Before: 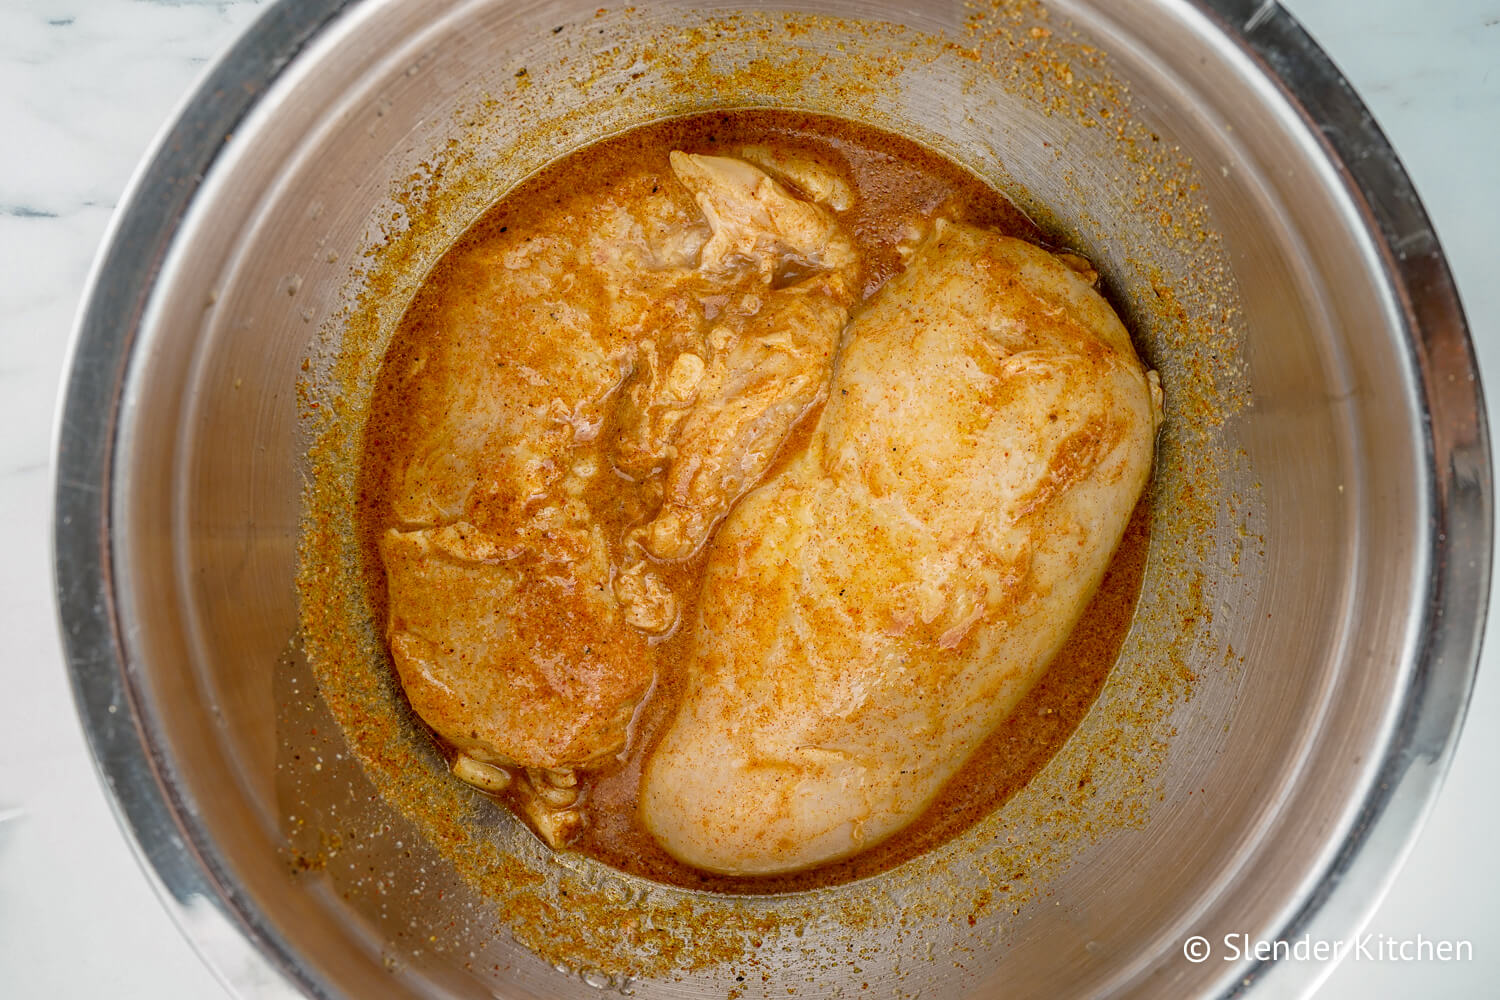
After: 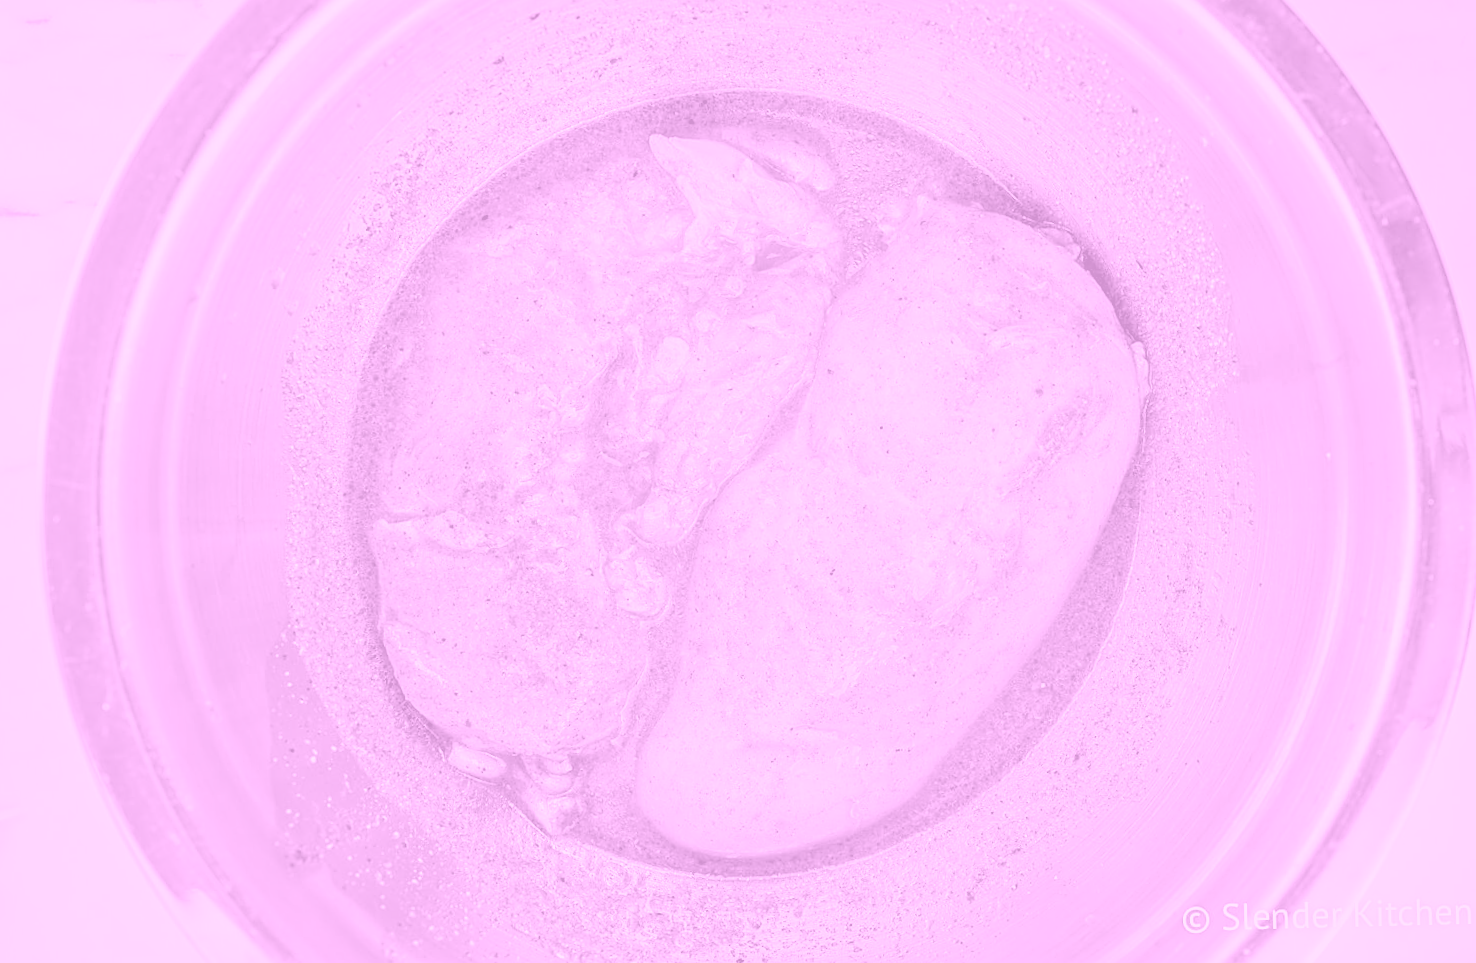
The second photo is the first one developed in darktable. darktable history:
sharpen: on, module defaults
velvia: strength 40%
tone equalizer: -7 EV 0.15 EV, -6 EV 0.6 EV, -5 EV 1.15 EV, -4 EV 1.33 EV, -3 EV 1.15 EV, -2 EV 0.6 EV, -1 EV 0.15 EV, mask exposure compensation -0.5 EV
exposure: exposure -0.36 EV, compensate highlight preservation false
white balance: red 1.009, blue 1.027
color balance rgb: perceptual saturation grading › global saturation 25%, global vibrance 20%
rotate and perspective: rotation -1.42°, crop left 0.016, crop right 0.984, crop top 0.035, crop bottom 0.965
colorize: hue 331.2°, saturation 75%, source mix 30.28%, lightness 70.52%, version 1
